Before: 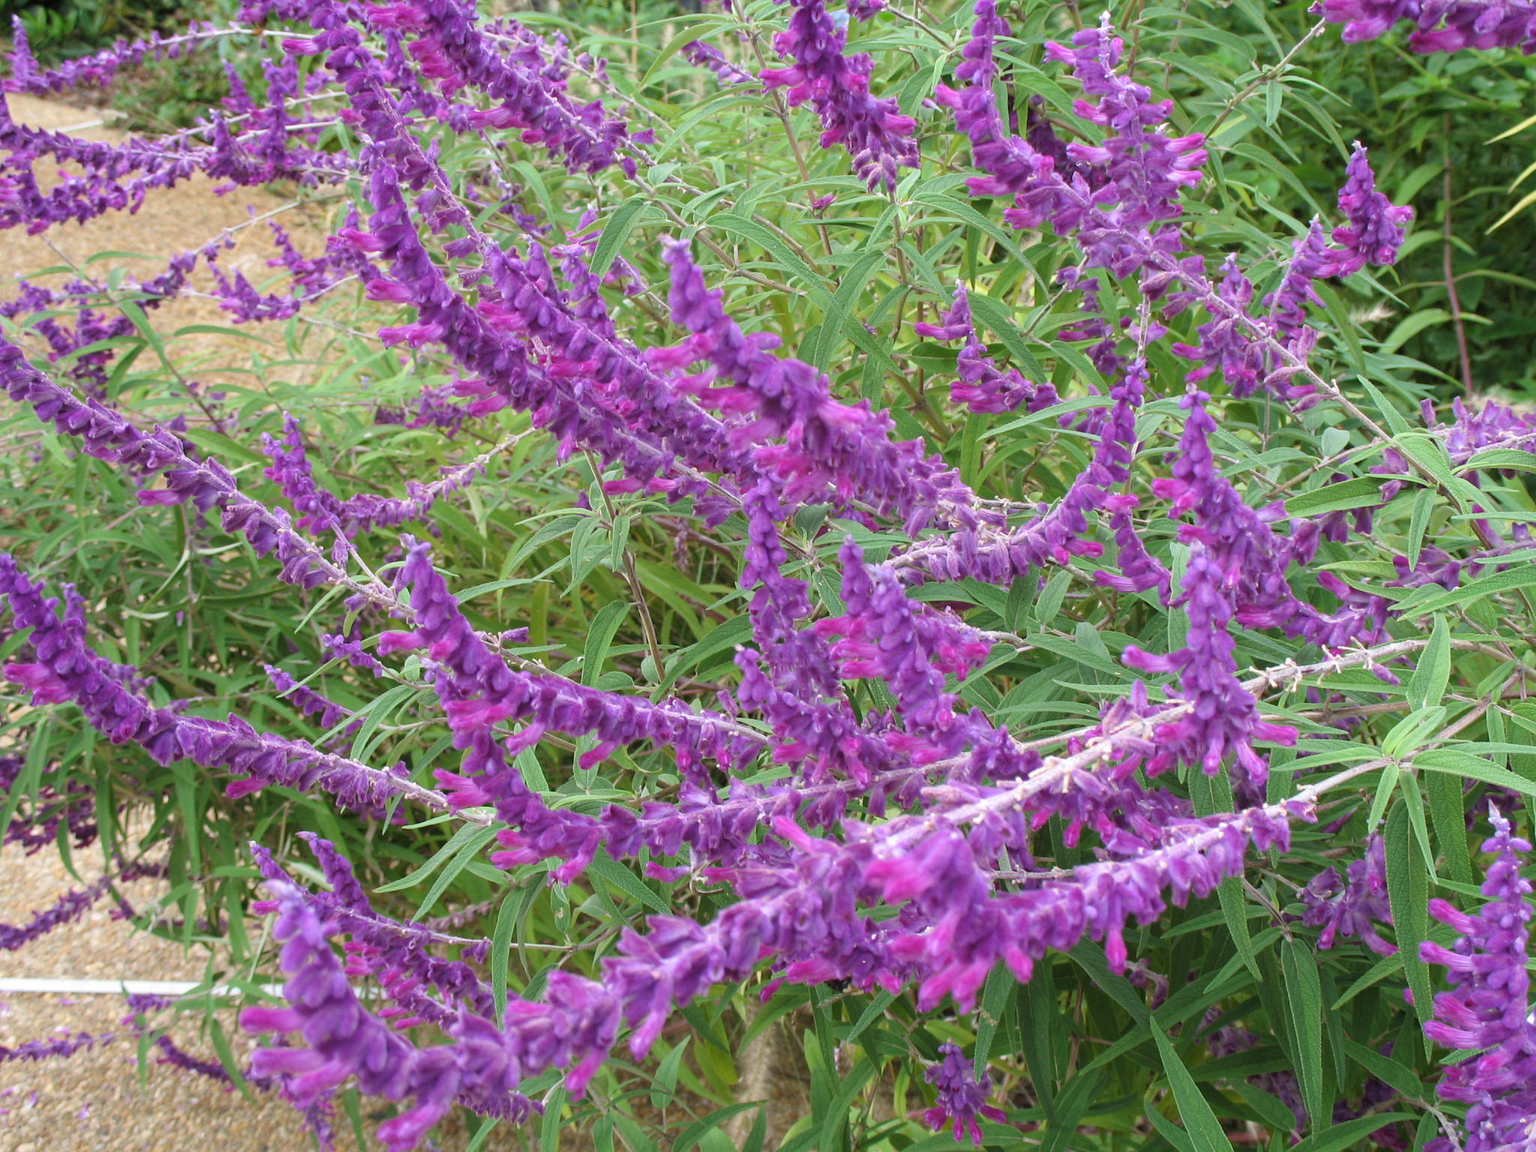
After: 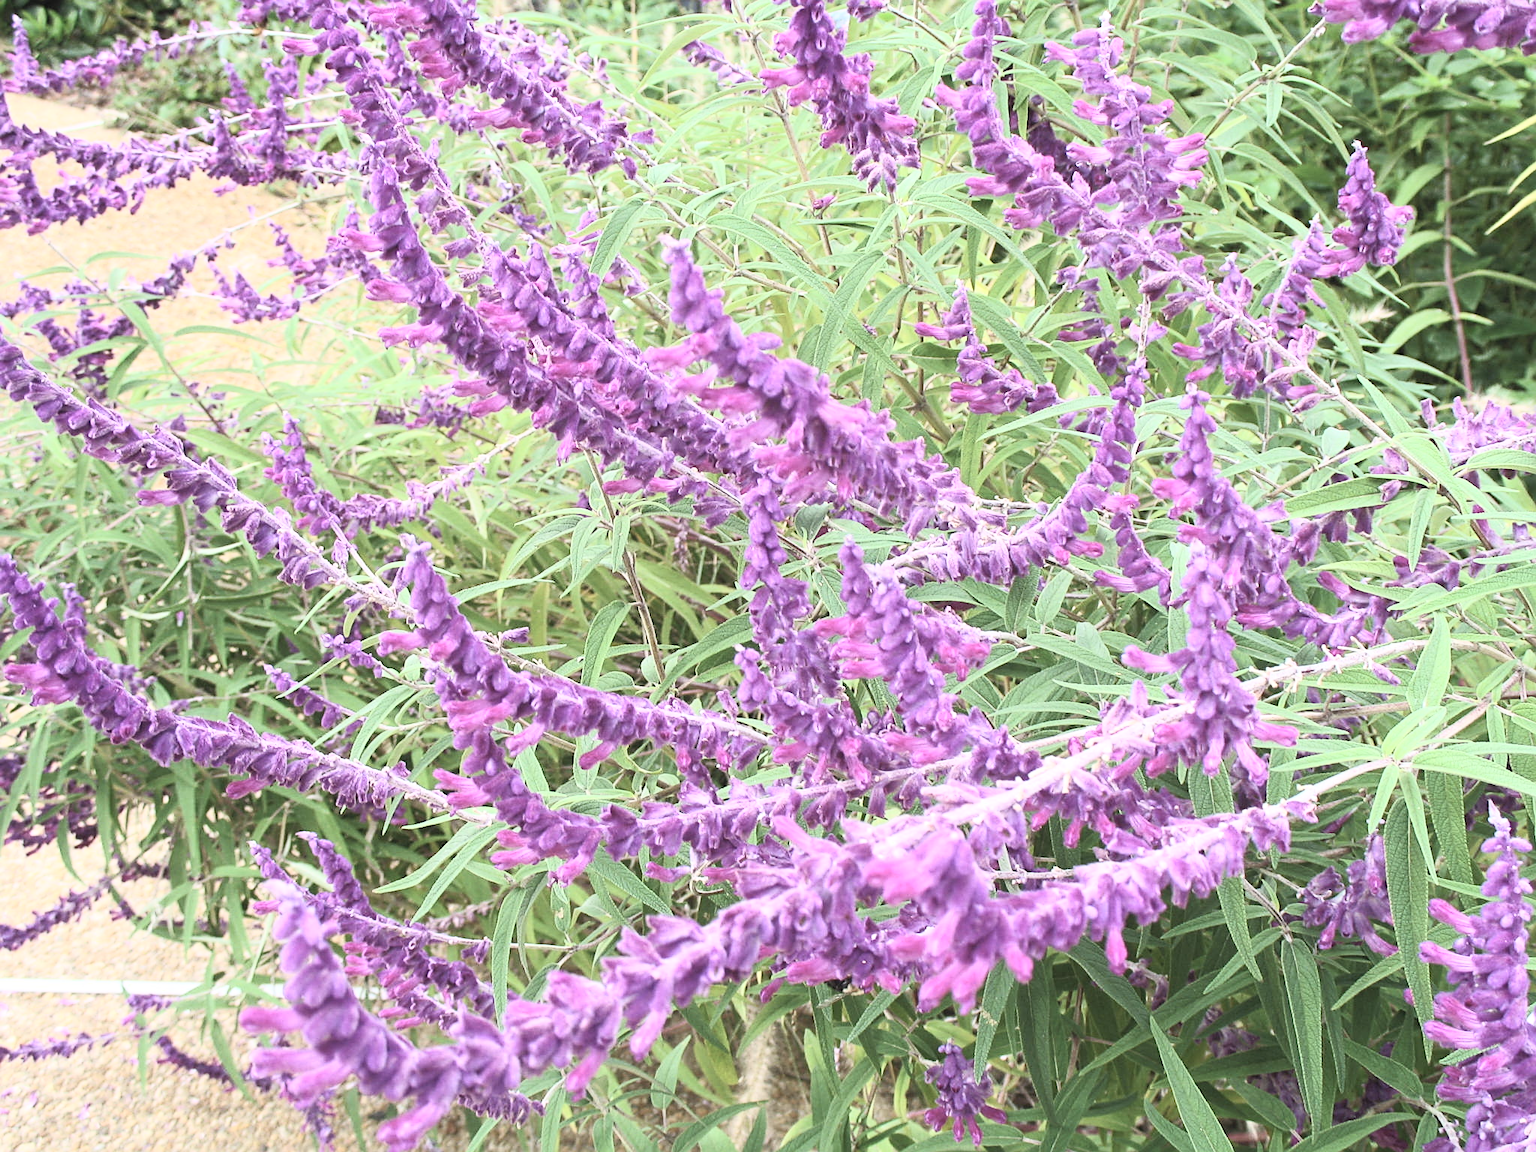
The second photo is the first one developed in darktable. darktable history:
contrast brightness saturation: contrast 0.43, brightness 0.56, saturation -0.19
sharpen: on, module defaults
